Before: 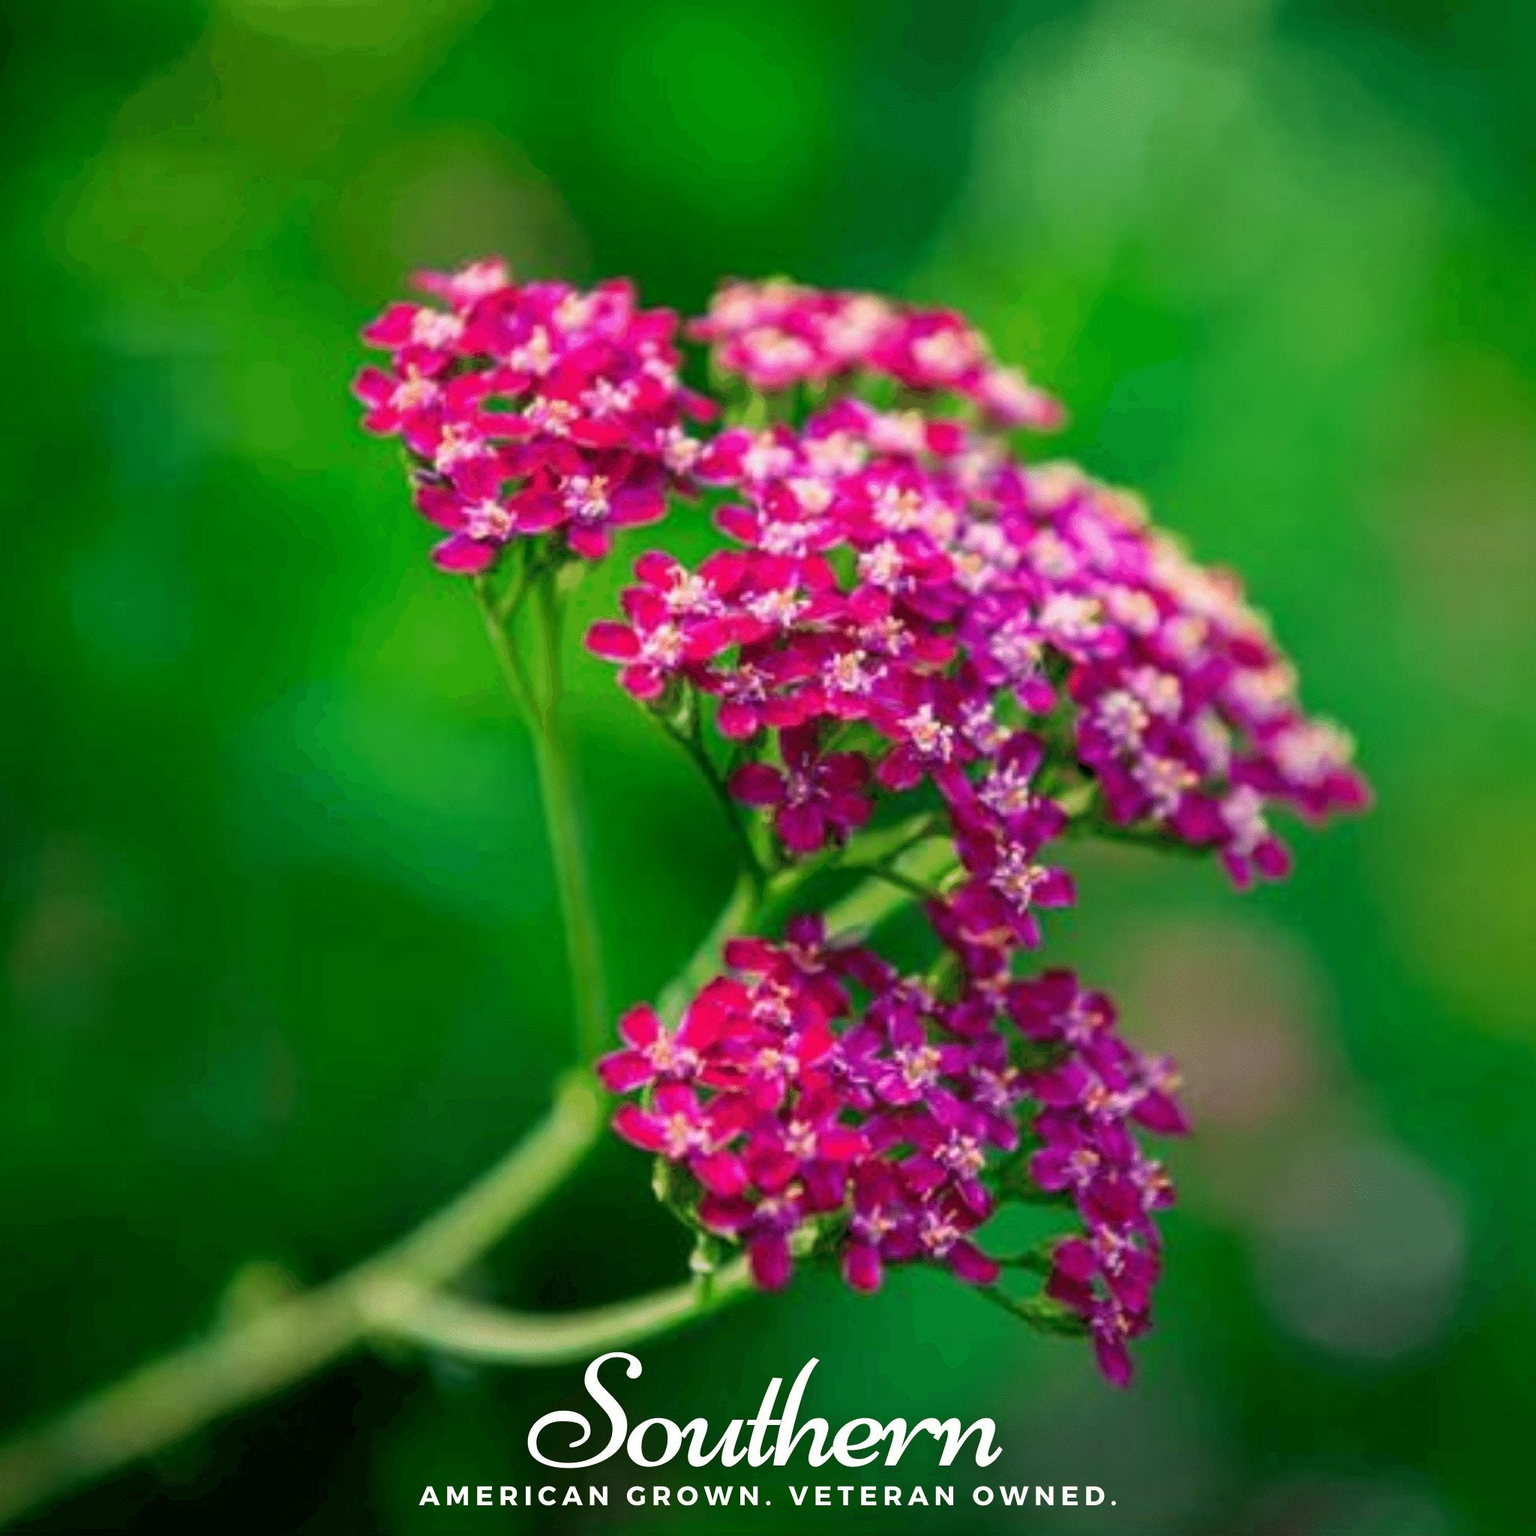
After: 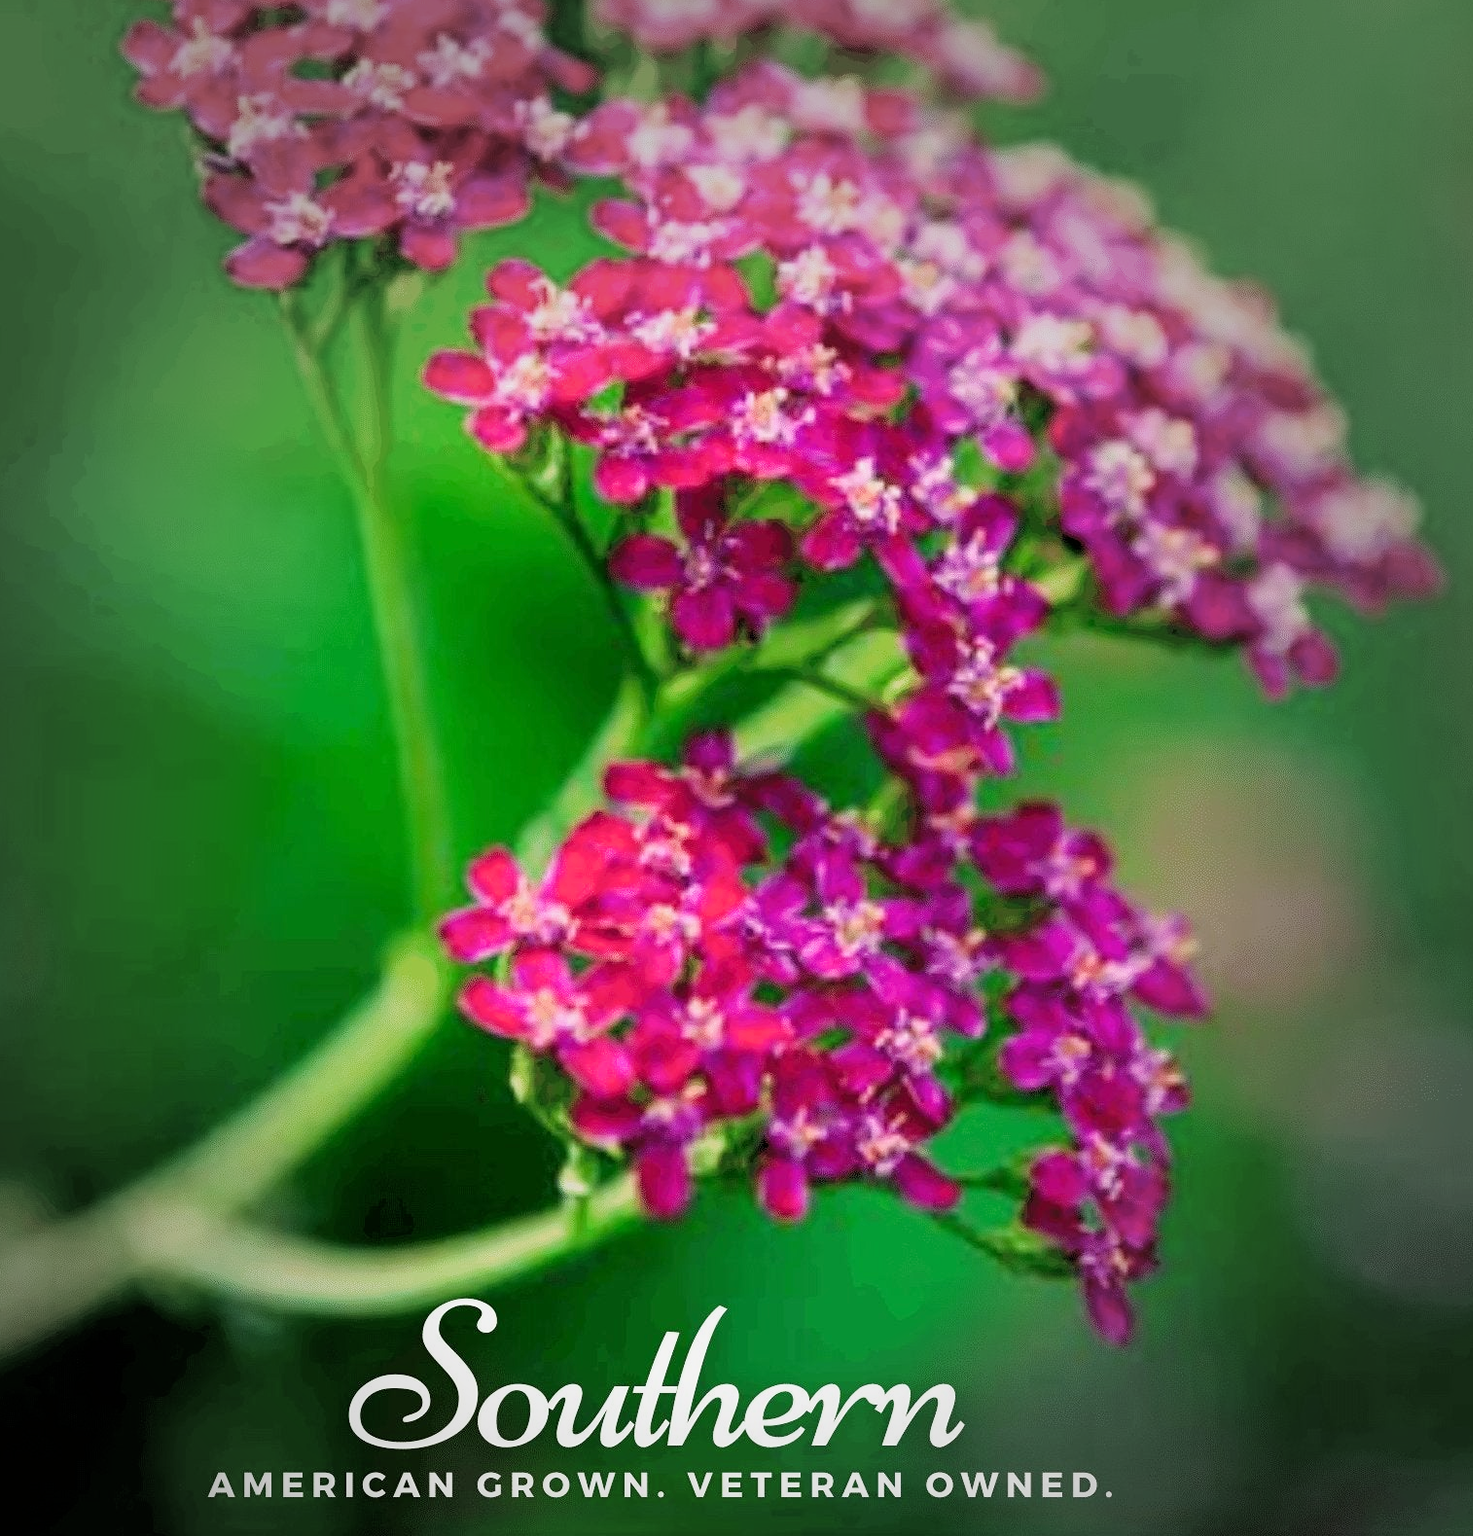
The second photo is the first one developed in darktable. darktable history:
crop: left 16.871%, top 22.857%, right 9.116%
filmic rgb: white relative exposure 3.9 EV, hardness 4.26
exposure: exposure 0.669 EV
vignetting: fall-off start 64.63%, center (-0.034, 0.148), width/height ratio 0.881
